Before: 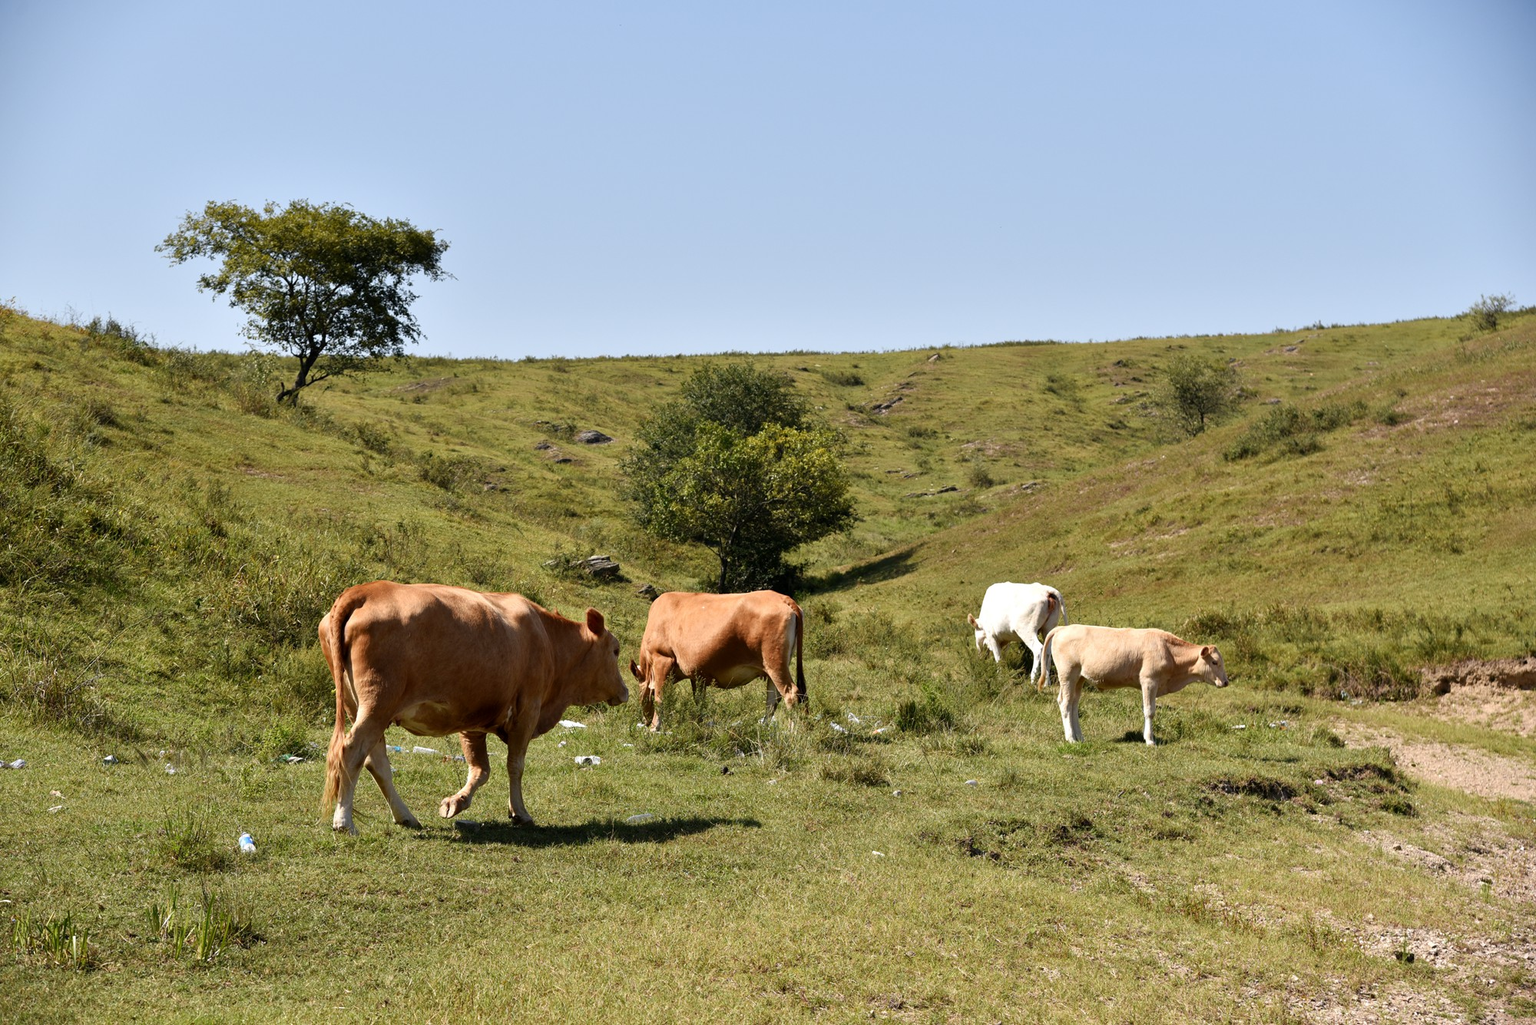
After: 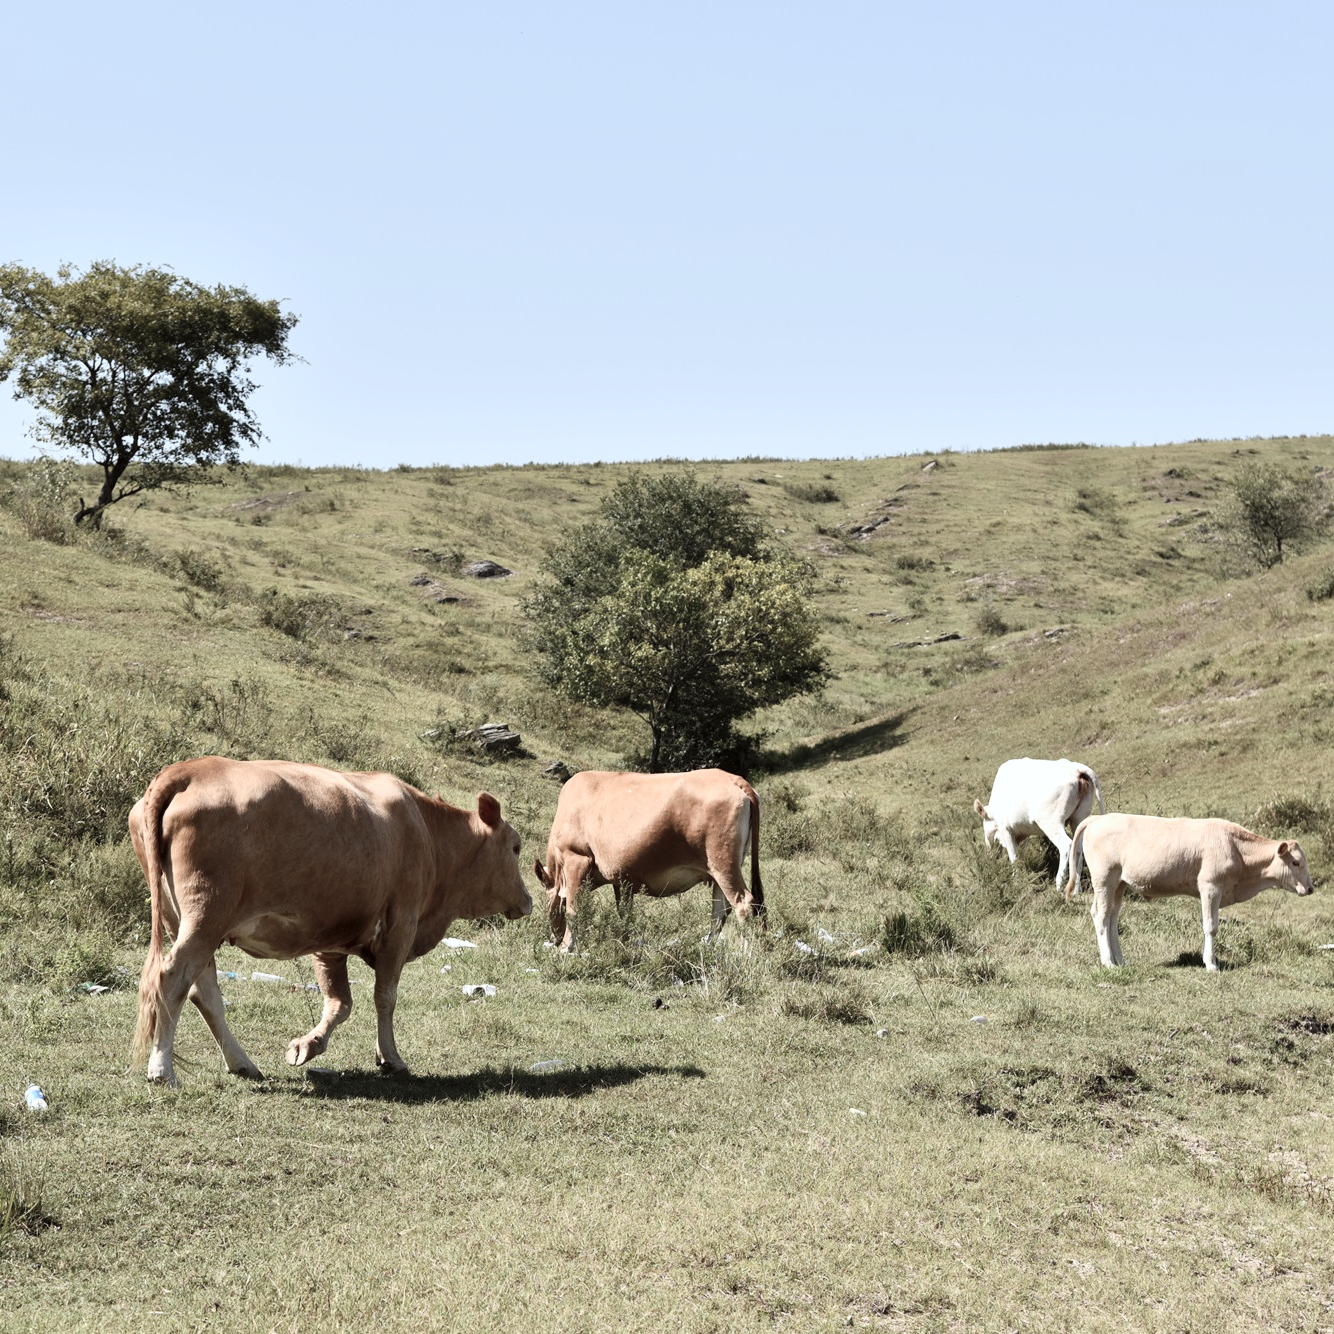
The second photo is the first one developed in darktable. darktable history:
color zones: curves: ch1 [(0, 0.34) (0.143, 0.164) (0.286, 0.152) (0.429, 0.176) (0.571, 0.173) (0.714, 0.188) (0.857, 0.199) (1, 0.34)]
contrast brightness saturation: contrast 0.201, brightness 0.192, saturation 0.782
color correction: highlights a* -3.28, highlights b* -6.36, shadows a* 3.25, shadows b* 5.2
crop and rotate: left 14.342%, right 18.927%
